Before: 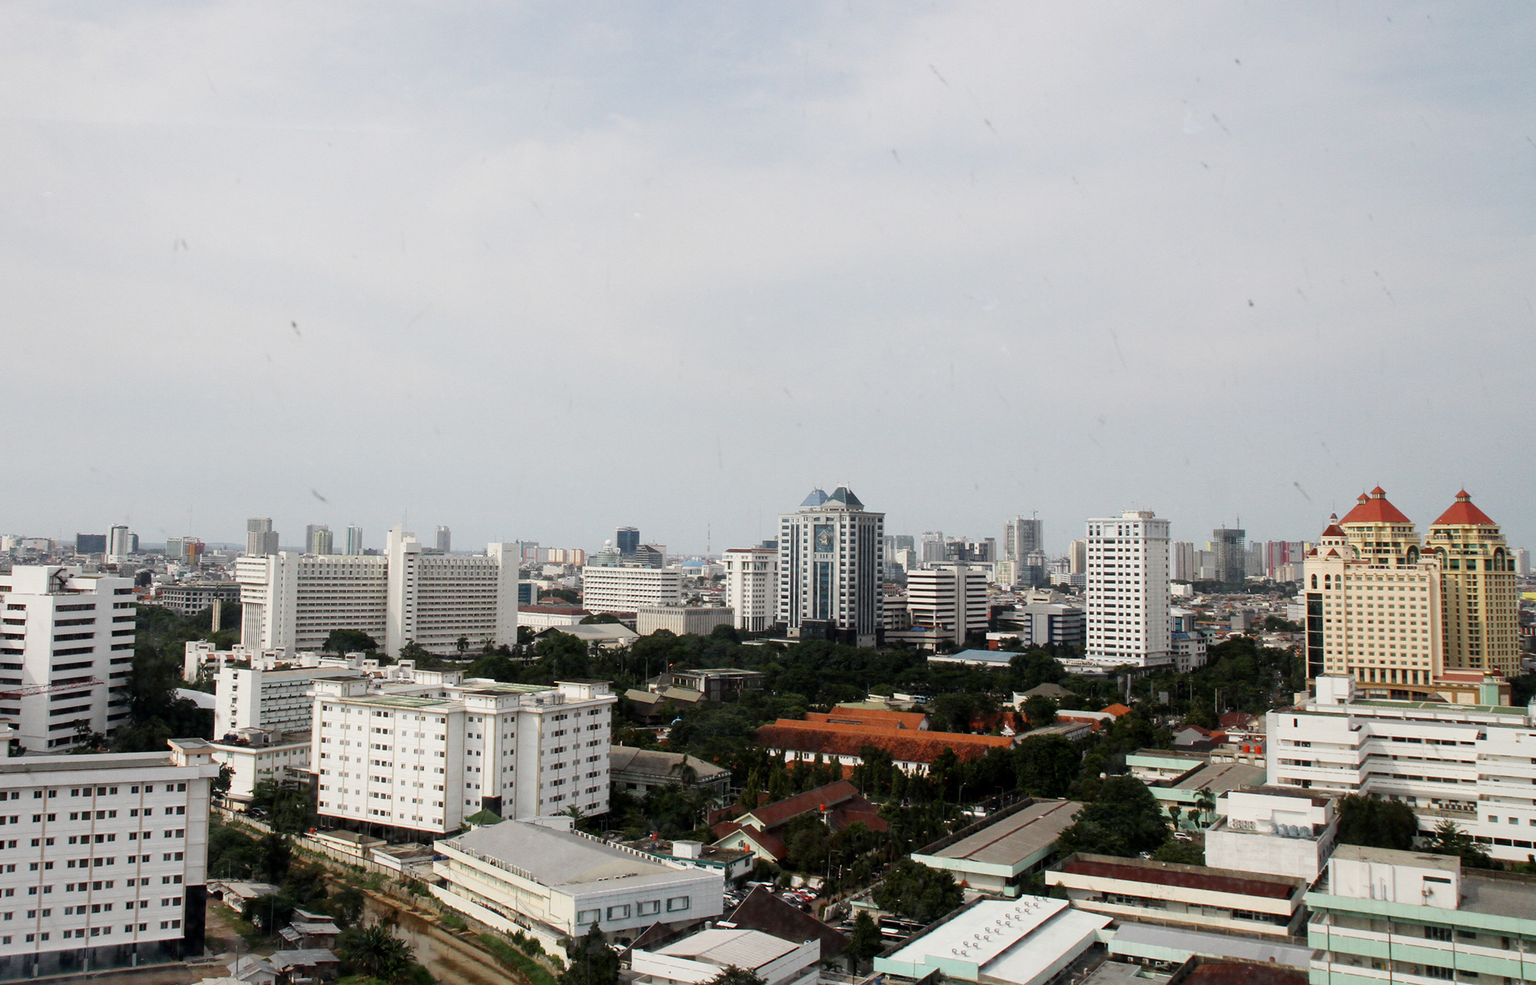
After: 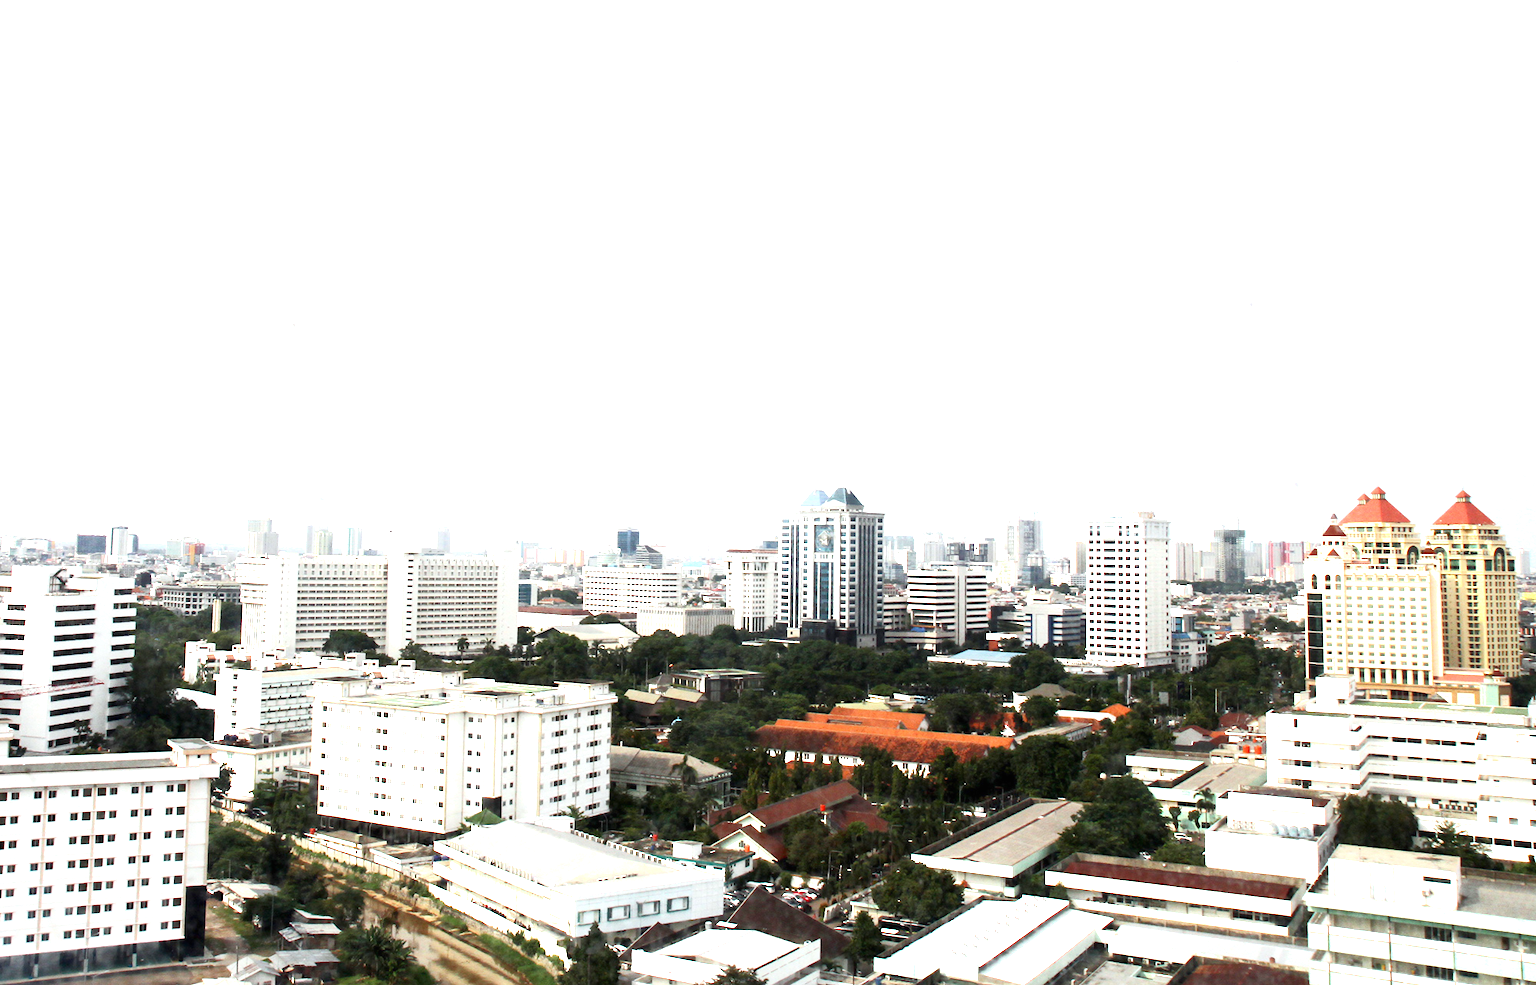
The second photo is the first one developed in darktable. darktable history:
exposure: black level correction 0, exposure 1.45 EV, compensate exposure bias true, compensate highlight preservation false
shadows and highlights: shadows 0, highlights 40
contrast equalizer: y [[0.5 ×4, 0.467, 0.376], [0.5 ×6], [0.5 ×6], [0 ×6], [0 ×6]]
white balance: red 0.978, blue 0.999
